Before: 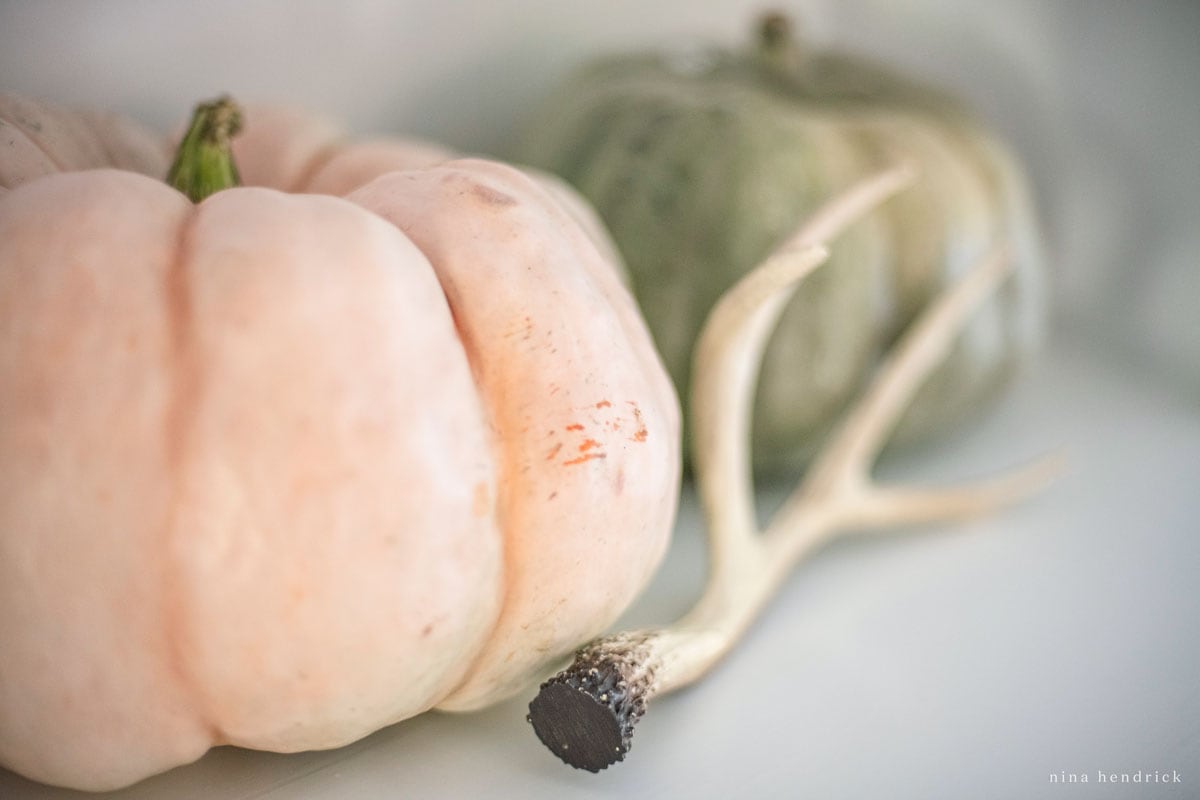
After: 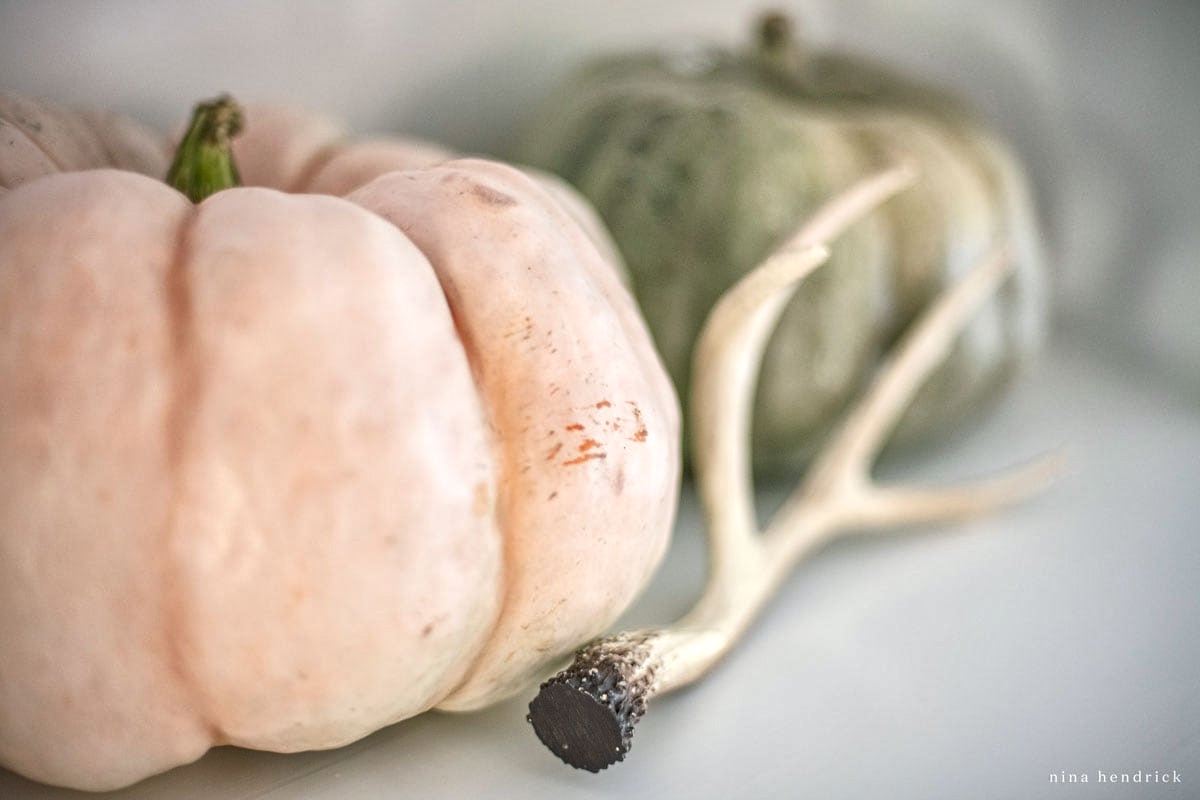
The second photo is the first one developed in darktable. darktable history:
contrast equalizer: octaves 7, y [[0.506, 0.531, 0.562, 0.606, 0.638, 0.669], [0.5 ×6], [0.5 ×6], [0 ×6], [0 ×6]], mix 0.16
local contrast: mode bilateral grid, contrast 21, coarseness 51, detail 157%, midtone range 0.2
